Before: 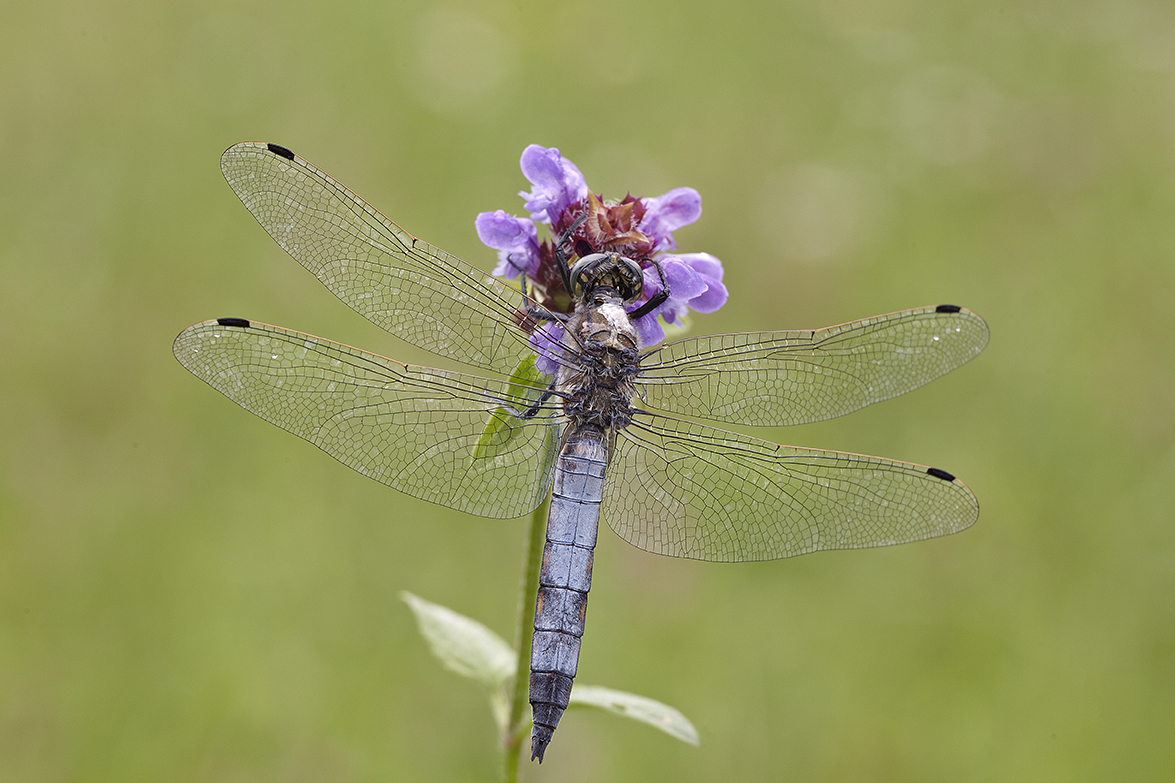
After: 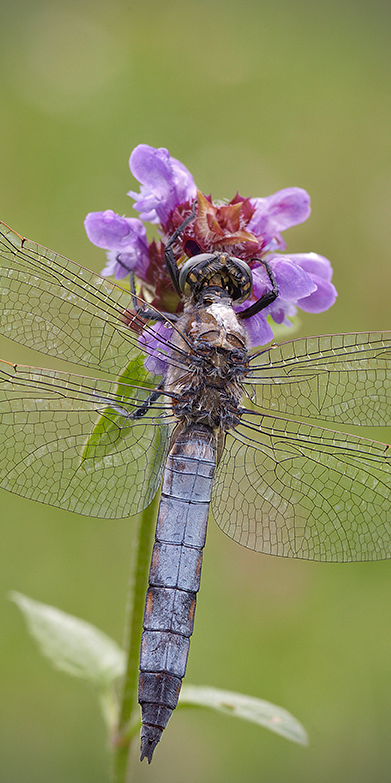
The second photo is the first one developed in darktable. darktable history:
shadows and highlights: on, module defaults
vignetting: dithering 8-bit output, unbound false
crop: left 33.36%, right 33.36%
